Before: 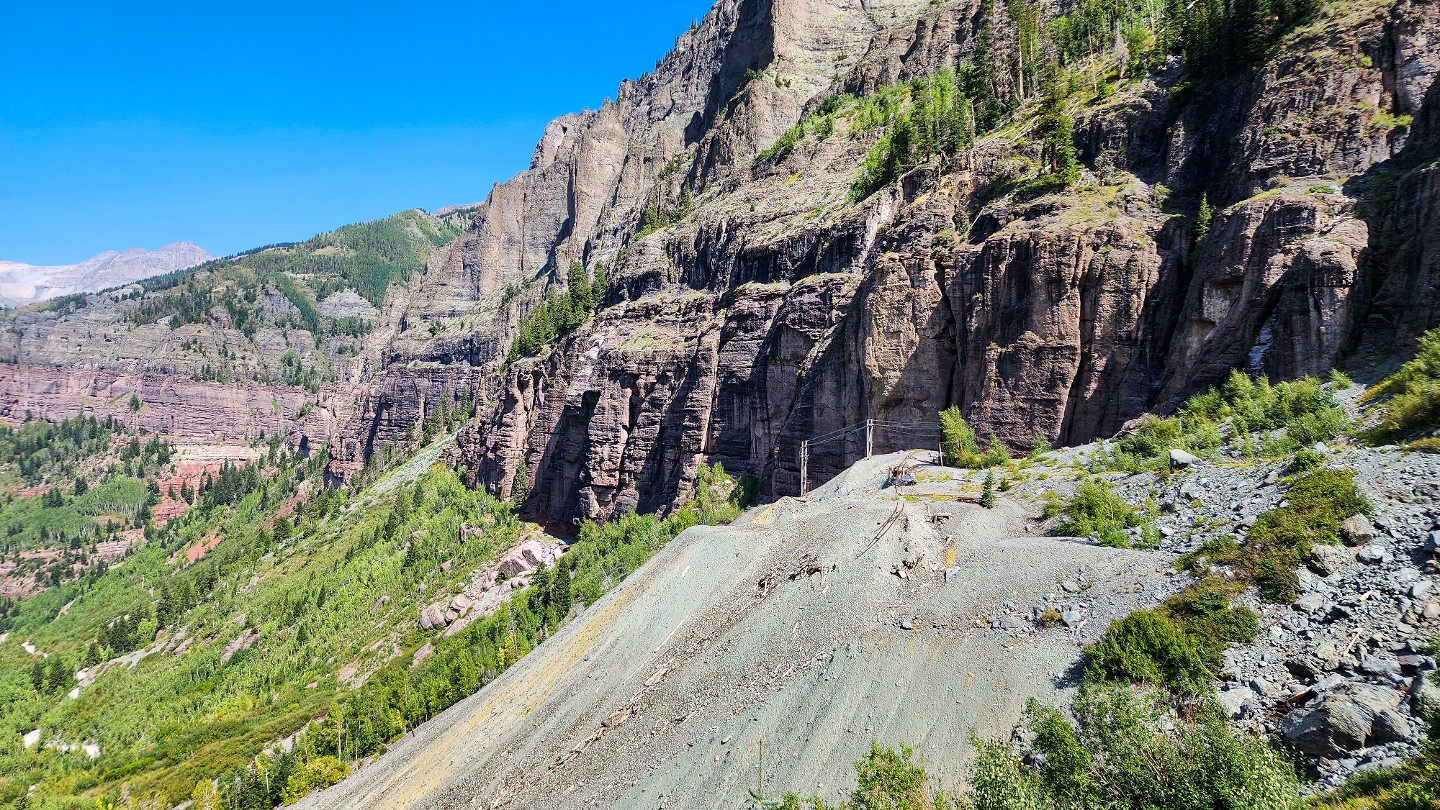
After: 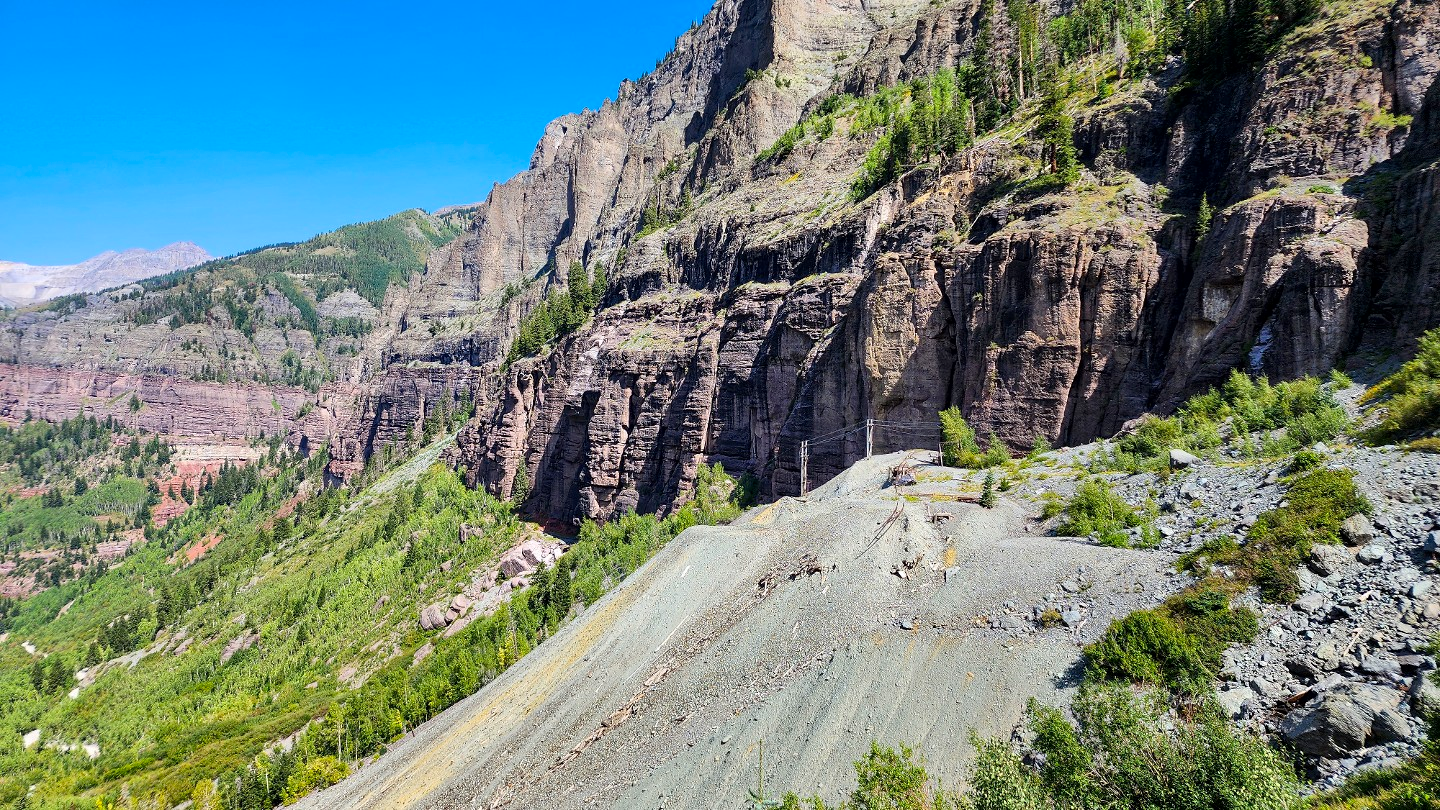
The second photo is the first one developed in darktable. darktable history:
exposure: black level correction 0.002, compensate highlight preservation false
contrast brightness saturation: saturation 0.1
